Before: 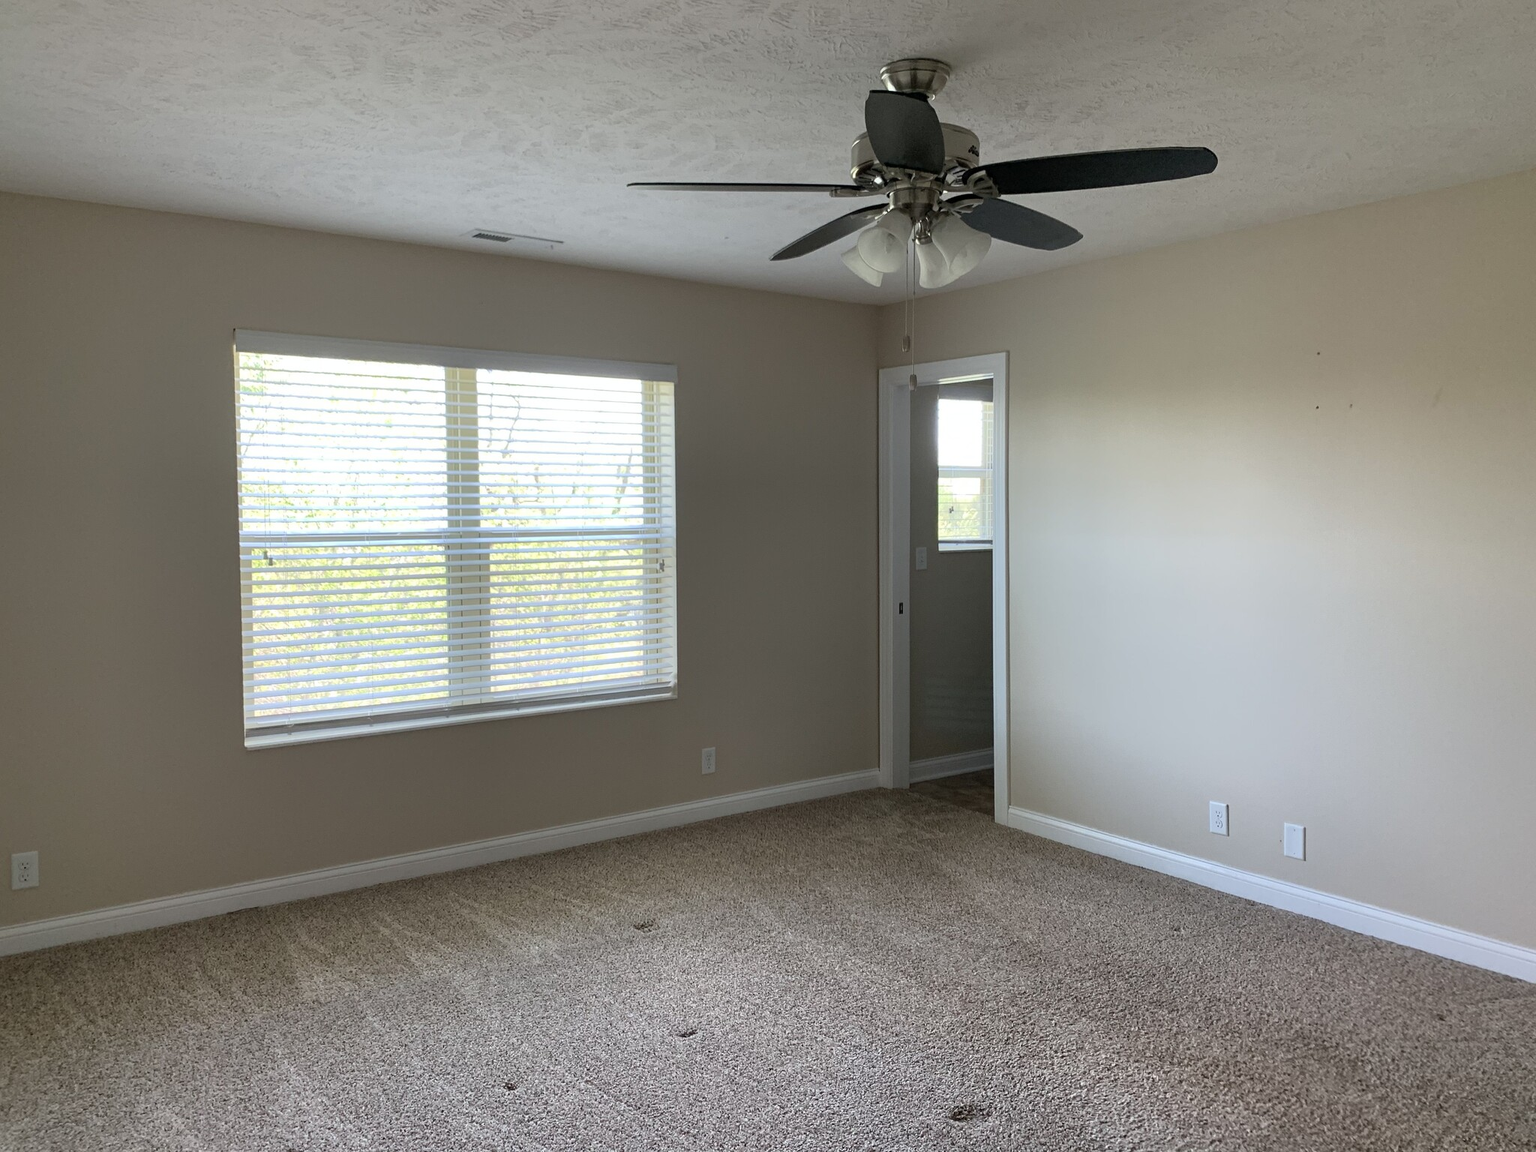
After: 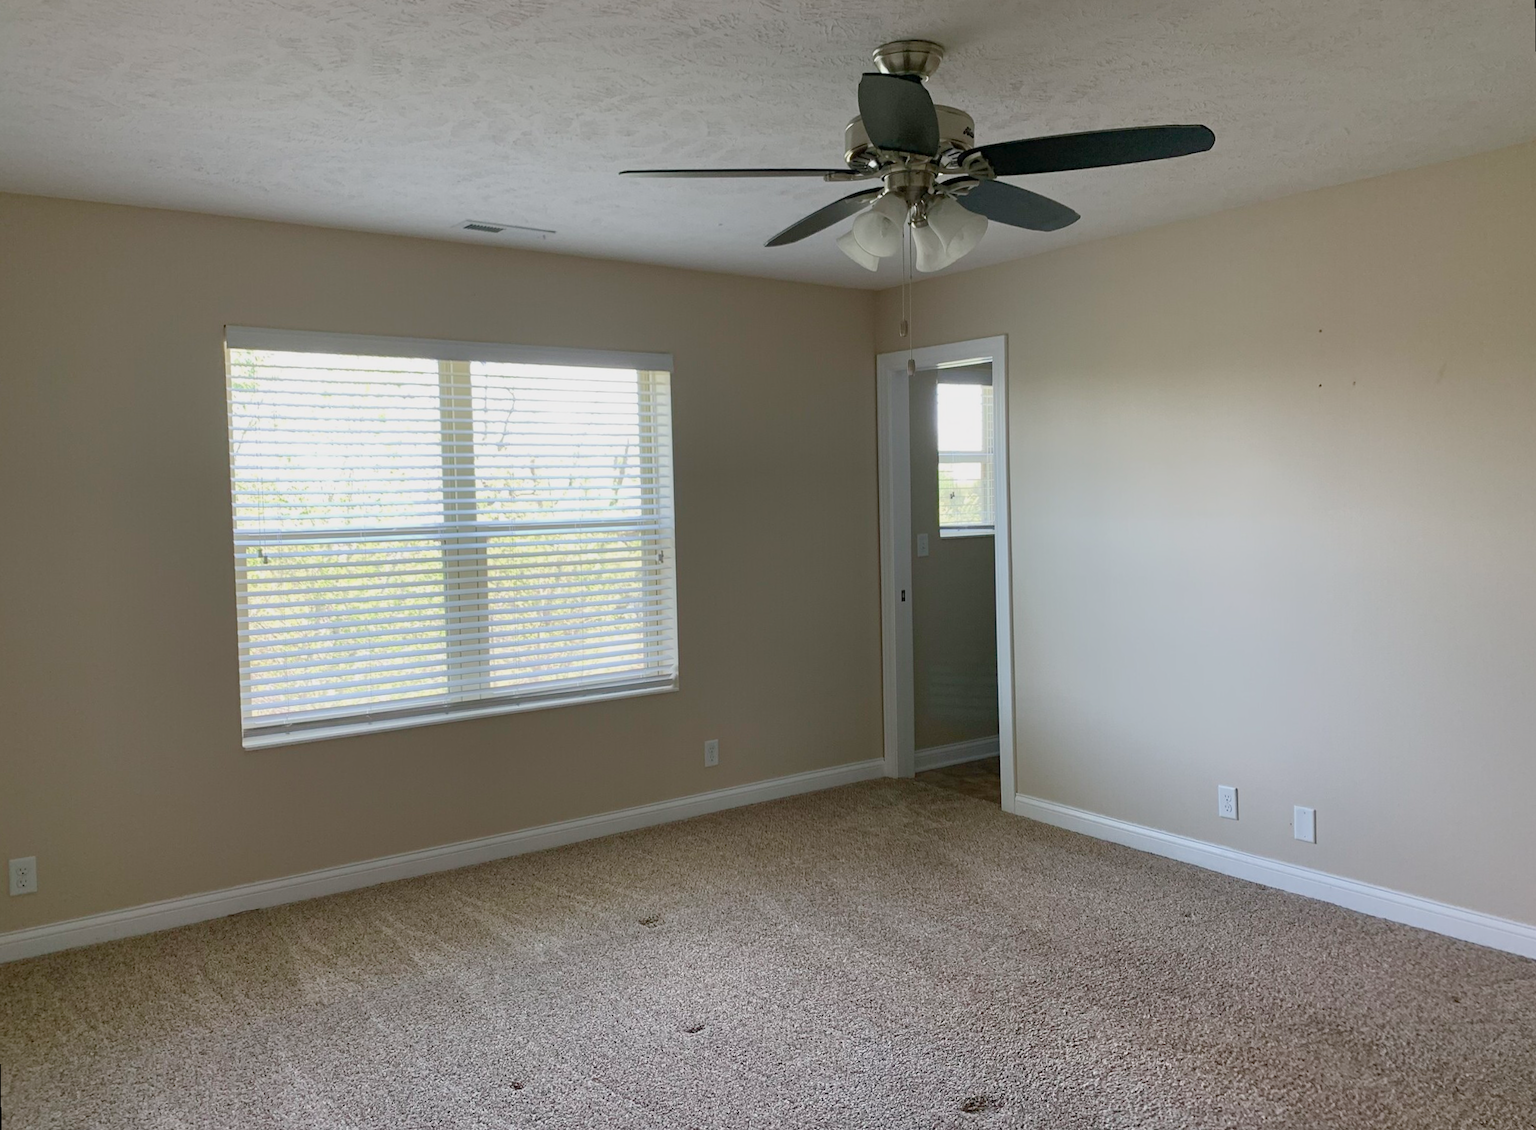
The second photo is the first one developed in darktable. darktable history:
color balance rgb: shadows lift › chroma 1%, shadows lift › hue 113°, highlights gain › chroma 0.2%, highlights gain › hue 333°, perceptual saturation grading › global saturation 20%, perceptual saturation grading › highlights -50%, perceptual saturation grading › shadows 25%, contrast -10%
rotate and perspective: rotation -1°, crop left 0.011, crop right 0.989, crop top 0.025, crop bottom 0.975
